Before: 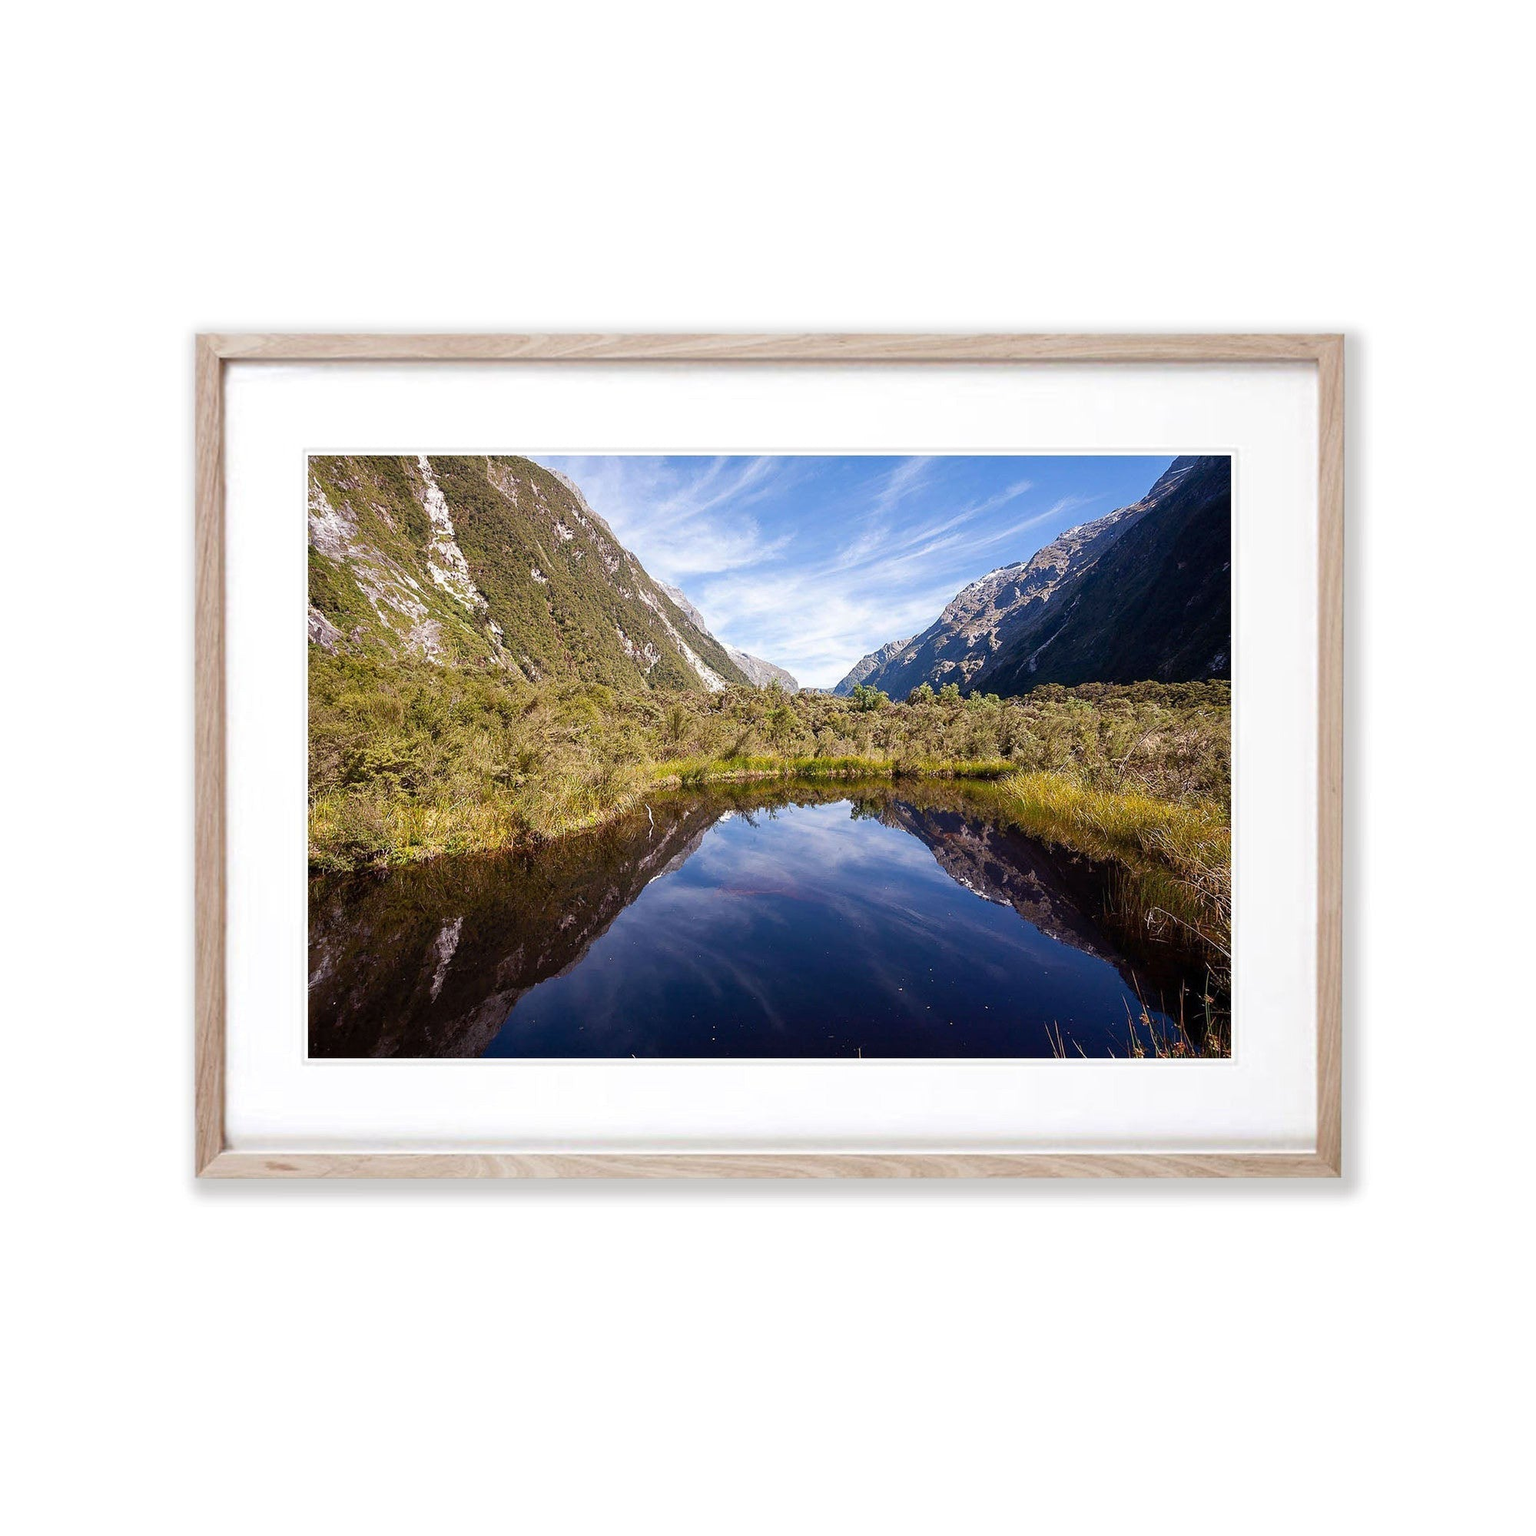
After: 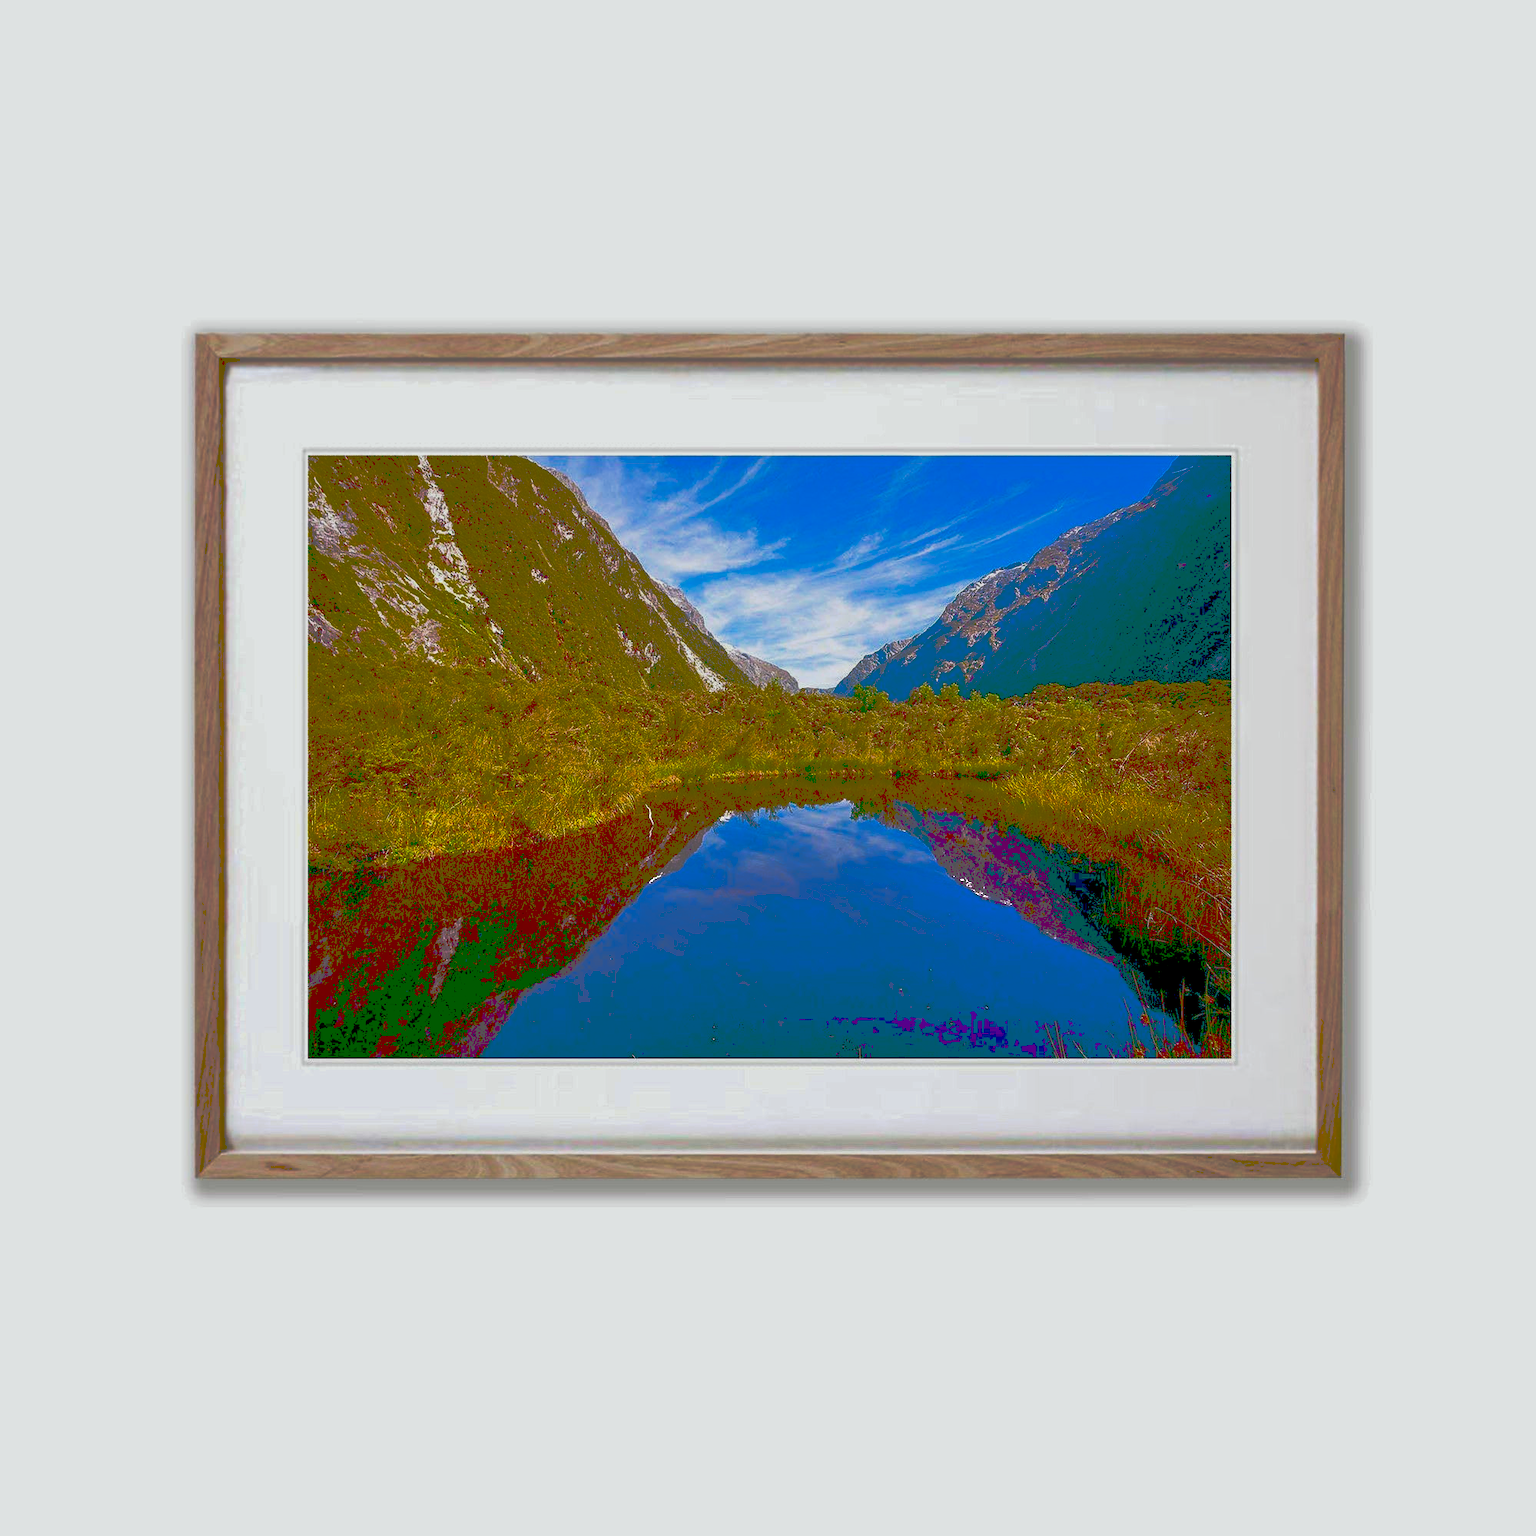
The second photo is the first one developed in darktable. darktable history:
tone curve: curves: ch0 [(0, 0) (0.003, 0.346) (0.011, 0.346) (0.025, 0.346) (0.044, 0.35) (0.069, 0.354) (0.1, 0.361) (0.136, 0.368) (0.177, 0.381) (0.224, 0.395) (0.277, 0.421) (0.335, 0.458) (0.399, 0.502) (0.468, 0.556) (0.543, 0.617) (0.623, 0.685) (0.709, 0.748) (0.801, 0.814) (0.898, 0.865) (1, 1)], preserve colors none
contrast brightness saturation: brightness -0.982, saturation 0.993
color balance rgb: shadows lift › luminance -19.879%, power › hue 211.28°, global offset › luminance -0.327%, global offset › chroma 0.108%, global offset › hue 162.95°, perceptual saturation grading › global saturation 30.304%, perceptual brilliance grading › global brilliance -1.091%, perceptual brilliance grading › highlights -1.144%, perceptual brilliance grading › mid-tones -0.604%, perceptual brilliance grading › shadows -1.141%, global vibrance 20%
tone equalizer: -7 EV 0.157 EV, -6 EV 0.579 EV, -5 EV 1.19 EV, -4 EV 1.34 EV, -3 EV 1.13 EV, -2 EV 0.6 EV, -1 EV 0.148 EV
